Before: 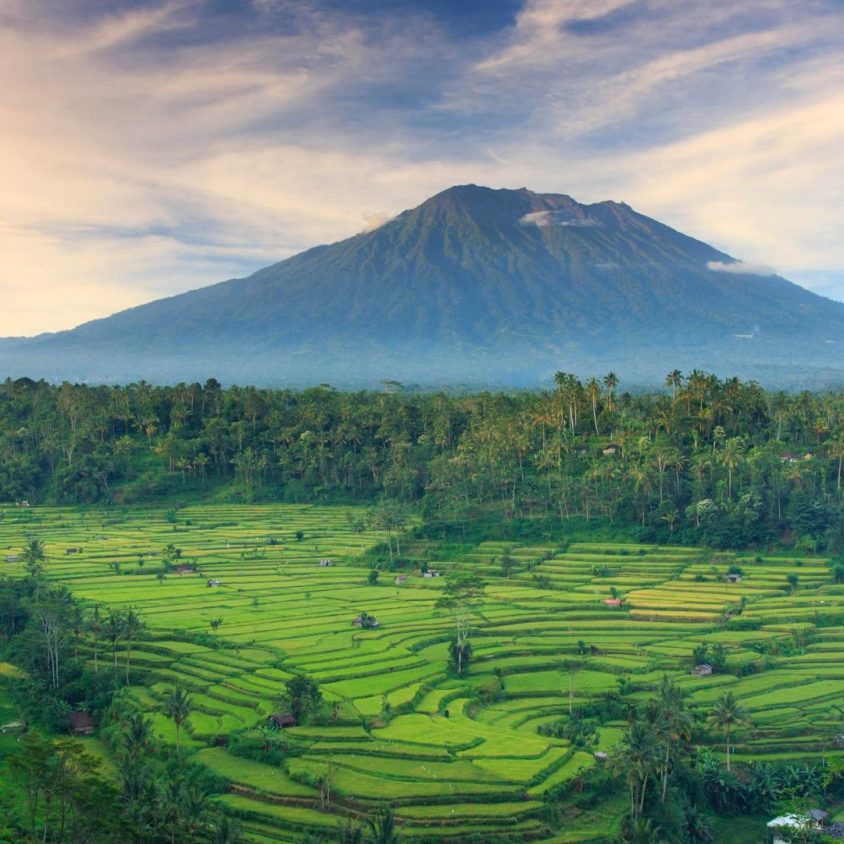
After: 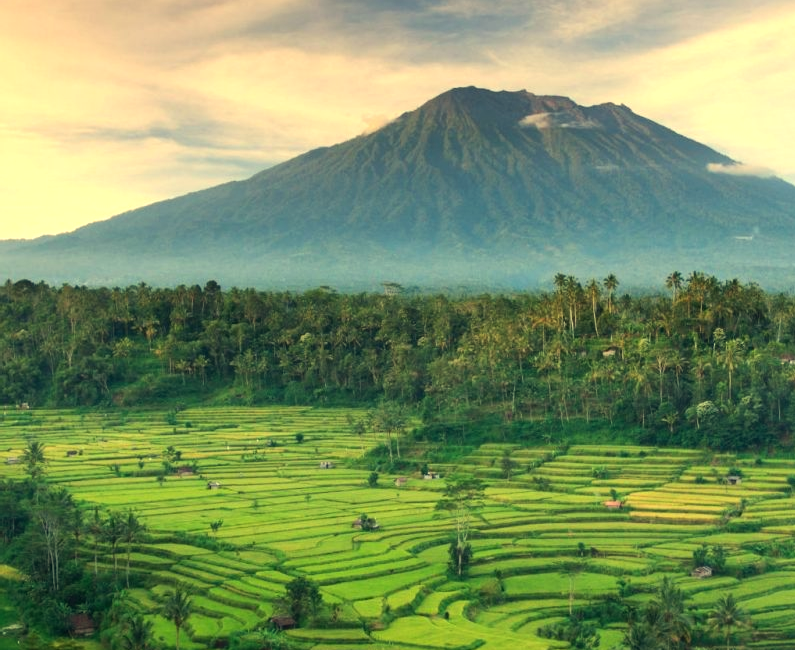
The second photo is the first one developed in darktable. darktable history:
tone equalizer: -8 EV -0.417 EV, -7 EV -0.389 EV, -6 EV -0.333 EV, -5 EV -0.222 EV, -3 EV 0.222 EV, -2 EV 0.333 EV, -1 EV 0.389 EV, +0 EV 0.417 EV, edges refinement/feathering 500, mask exposure compensation -1.57 EV, preserve details no
white balance: red 1.08, blue 0.791
crop and rotate: angle 0.03°, top 11.643%, right 5.651%, bottom 11.189%
